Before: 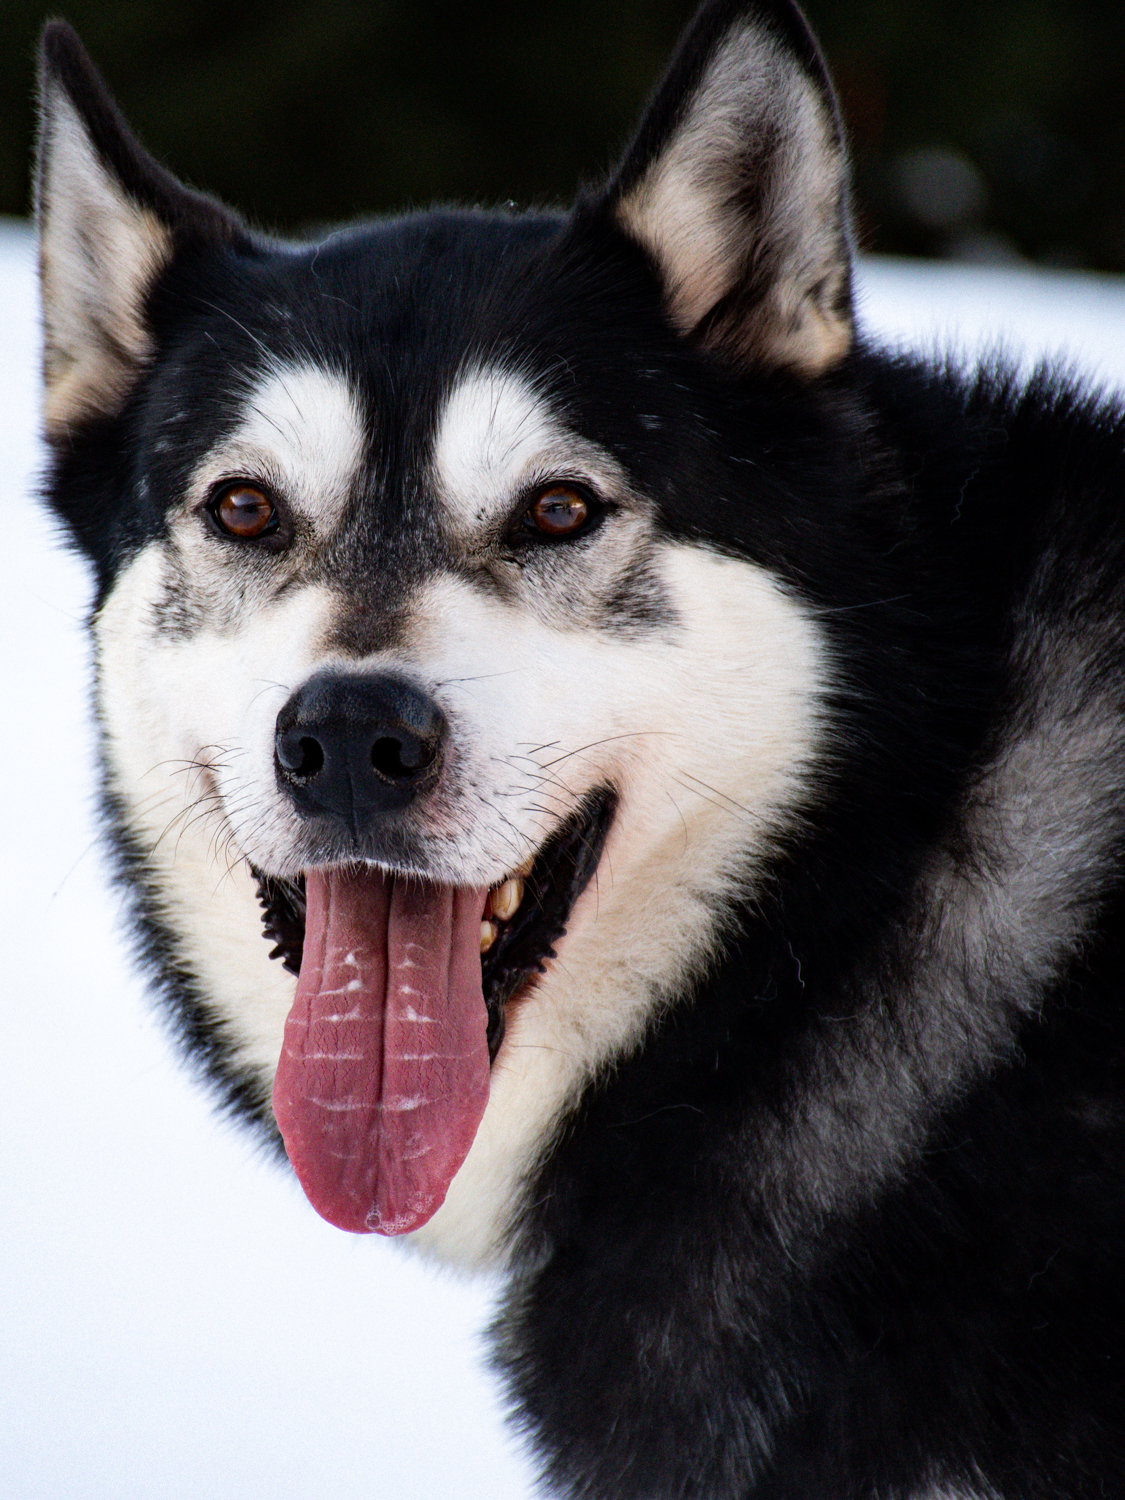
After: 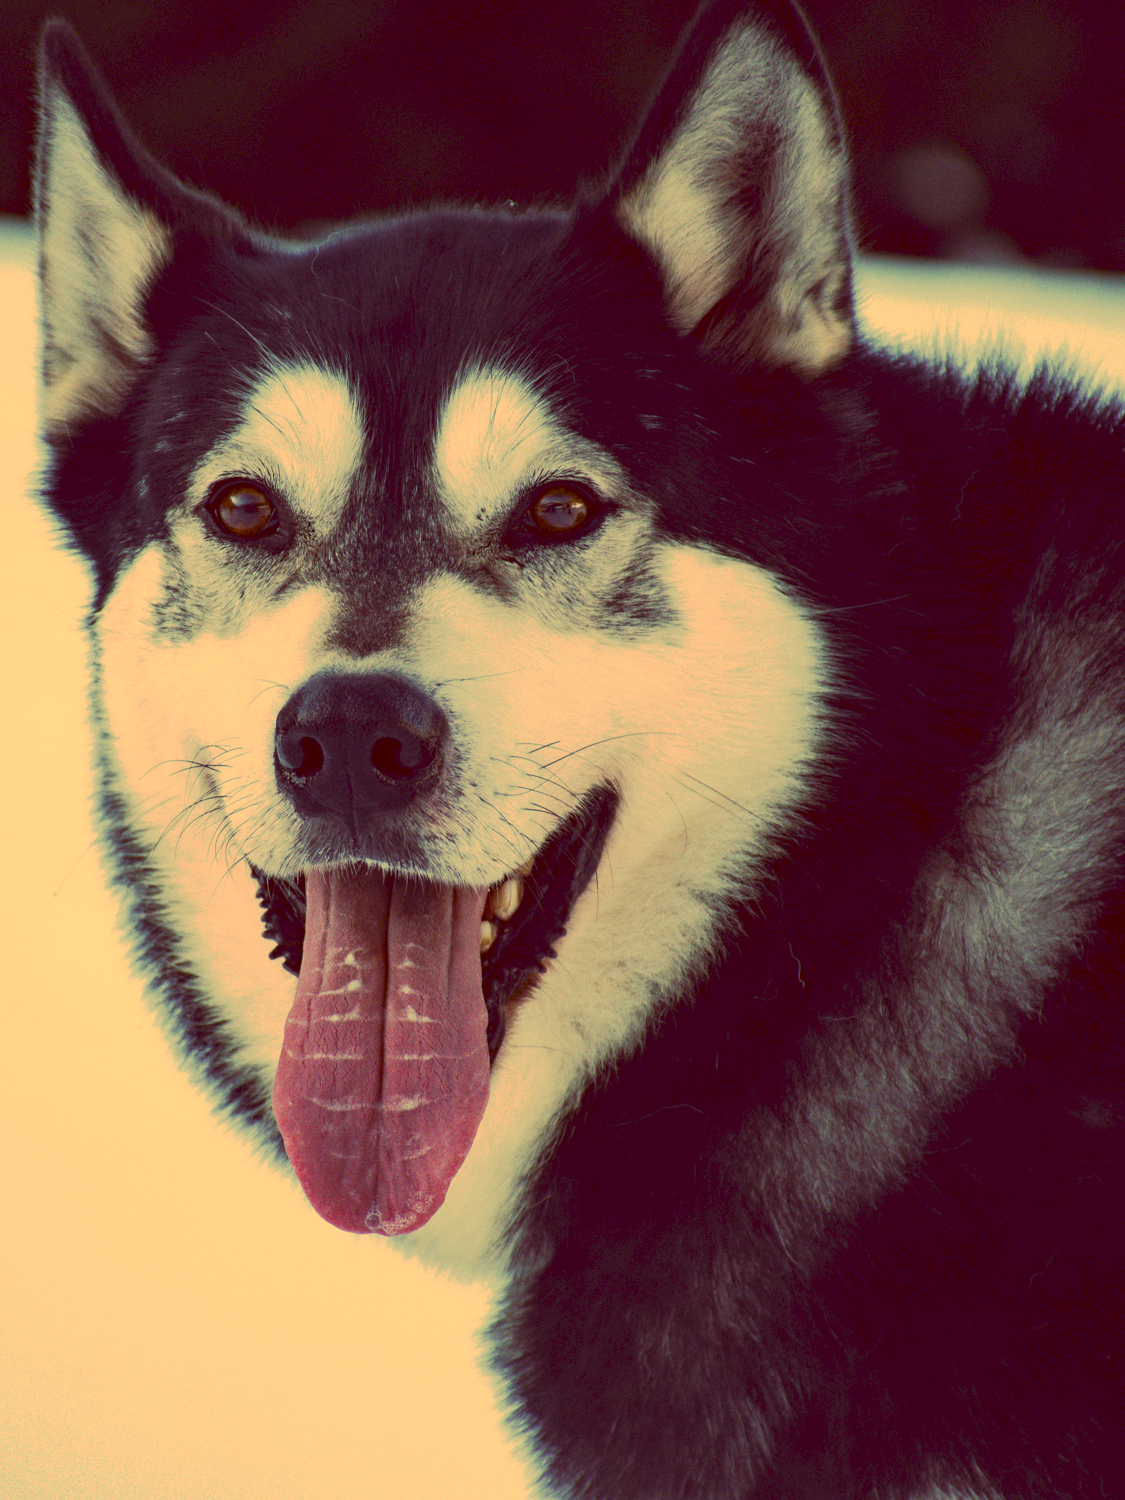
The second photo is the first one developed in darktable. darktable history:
tone curve: curves: ch0 [(0, 0) (0.003, 0.08) (0.011, 0.088) (0.025, 0.104) (0.044, 0.122) (0.069, 0.141) (0.1, 0.161) (0.136, 0.181) (0.177, 0.209) (0.224, 0.246) (0.277, 0.293) (0.335, 0.343) (0.399, 0.399) (0.468, 0.464) (0.543, 0.54) (0.623, 0.616) (0.709, 0.694) (0.801, 0.757) (0.898, 0.821) (1, 1)], preserve colors none
color look up table: target L [95.89, 95.69, 84.35, 82.19, 78.05, 77.74, 75.71, 74.8, 68.22, 67.8, 58.08, 51.1, 35.39, 25.62, 4.434, 203.49, 92.23, 87.82, 75.85, 67.23, 56.99, 57.35, 55.02, 51.58, 26, 8.397, 95.71, 81.36, 77.9, 71.64, 69.22, 63.9, 63.09, 59.41, 43.64, 44.83, 40.08, 33.14, 32.52, 22.17, 10.18, 7.291, 82.74, 71.99, 68.33, 57.06, 51.61, 40.53, 35.04], target a [18.64, 15.25, -30.49, -35.03, -72.1, -22.78, -58.61, -16.69, -11.63, -49.45, -29.8, -39.44, -0.968, -9.278, 28.82, 0, 26.24, 19.79, 46.37, 11.95, -0.175, 25.25, 86.19, 46.35, 56.41, 42.21, 21.28, 41.91, 3.304, 30.93, -5.201, -6.79, 62, 85.79, -3.571, 73, 40.15, 64.45, 23.88, 18.83, 52.35, 42.68, -53.4, -54.22, -40.08, -36.73, -24.41, -8.784, -0.711], target b [58.14, 103.84, 72.71, 47.86, 56.12, 32.45, 31.18, 78.96, 46.22, 70.12, 56.04, 49.12, 53.64, 27.54, 7.418, -0.002, 69.45, 50.61, 45.18, 67.64, 25.18, 19.39, 25.86, 72.05, 31.04, 13.74, 54.28, 36.82, 31.07, 20.47, 16.33, 18.6, 20.59, 5.198, -23.59, -6.509, -7.613, -33.54, -29.37, -27.77, -60.43, -28.89, 33.33, 19.56, 12.01, 11.96, -3.921, -20.36, 2.621], num patches 49
